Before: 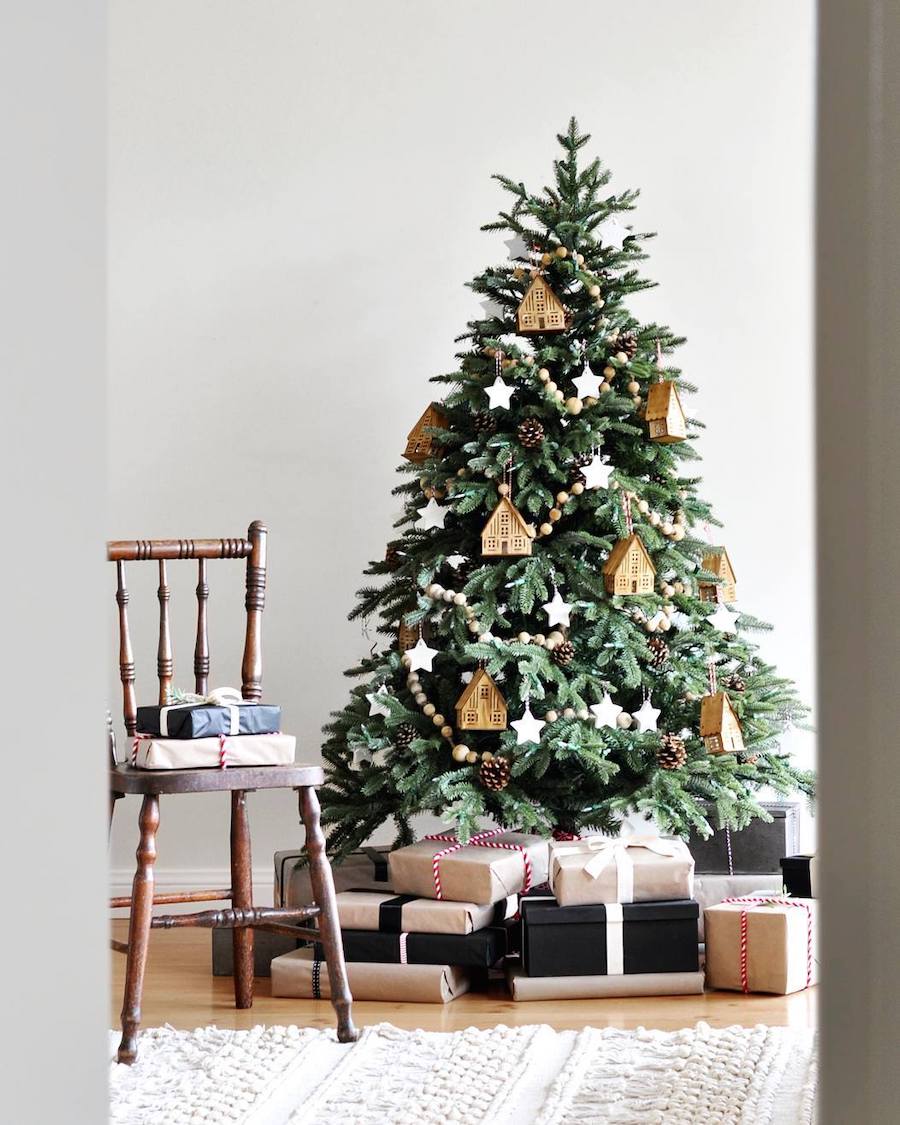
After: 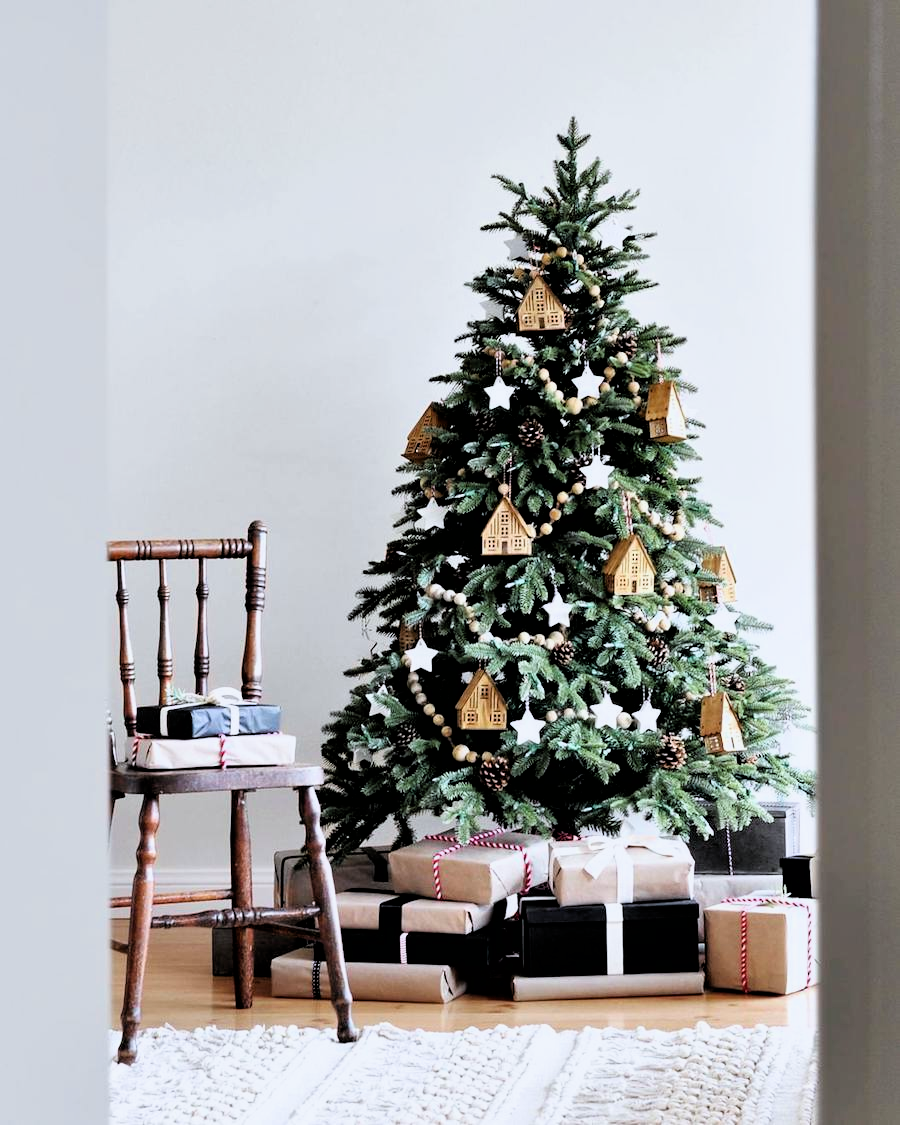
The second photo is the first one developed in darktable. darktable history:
filmic rgb: black relative exposure -3.72 EV, white relative exposure 2.74 EV, dynamic range scaling -4.7%, hardness 3.04, contrast in shadows safe
color calibration: output R [0.999, 0.026, -0.11, 0], output G [-0.019, 1.037, -0.099, 0], output B [0.022, -0.023, 0.902, 0], illuminant as shot in camera, x 0.358, y 0.373, temperature 4628.91 K
